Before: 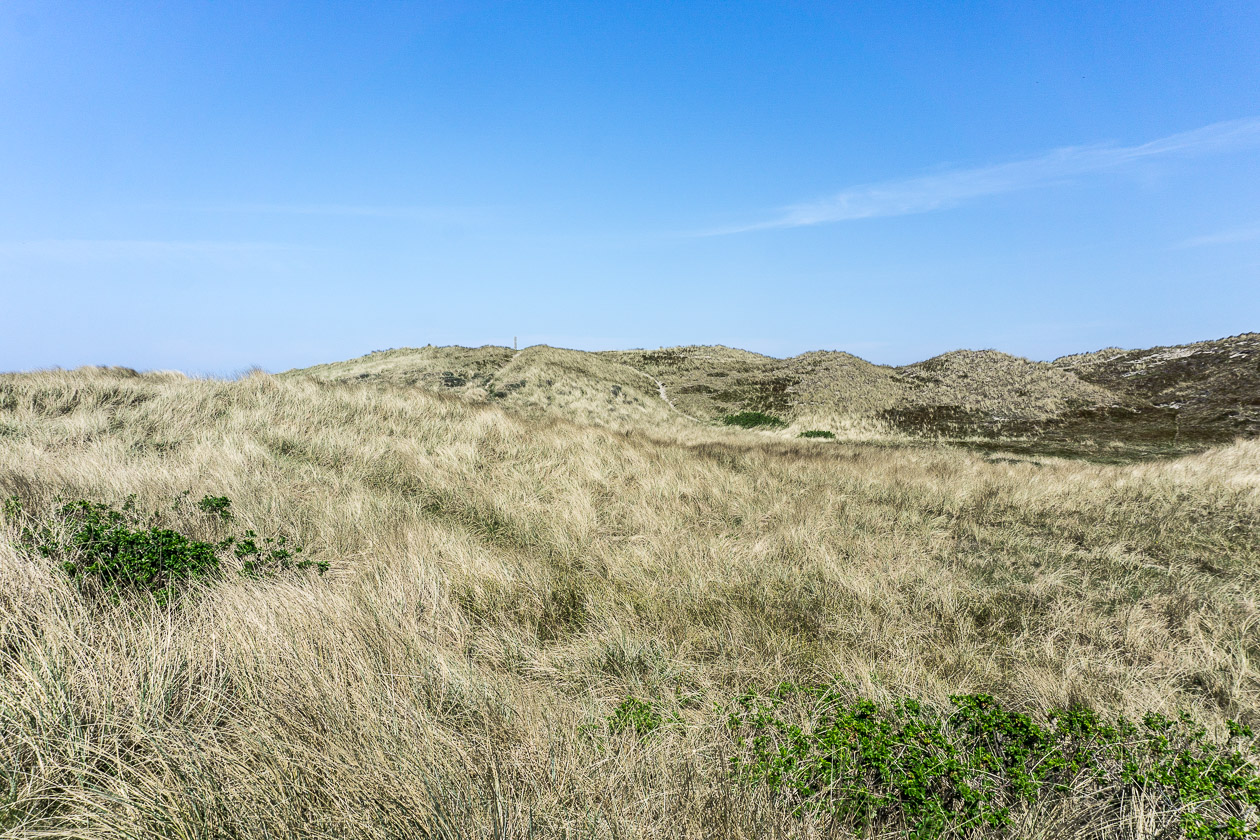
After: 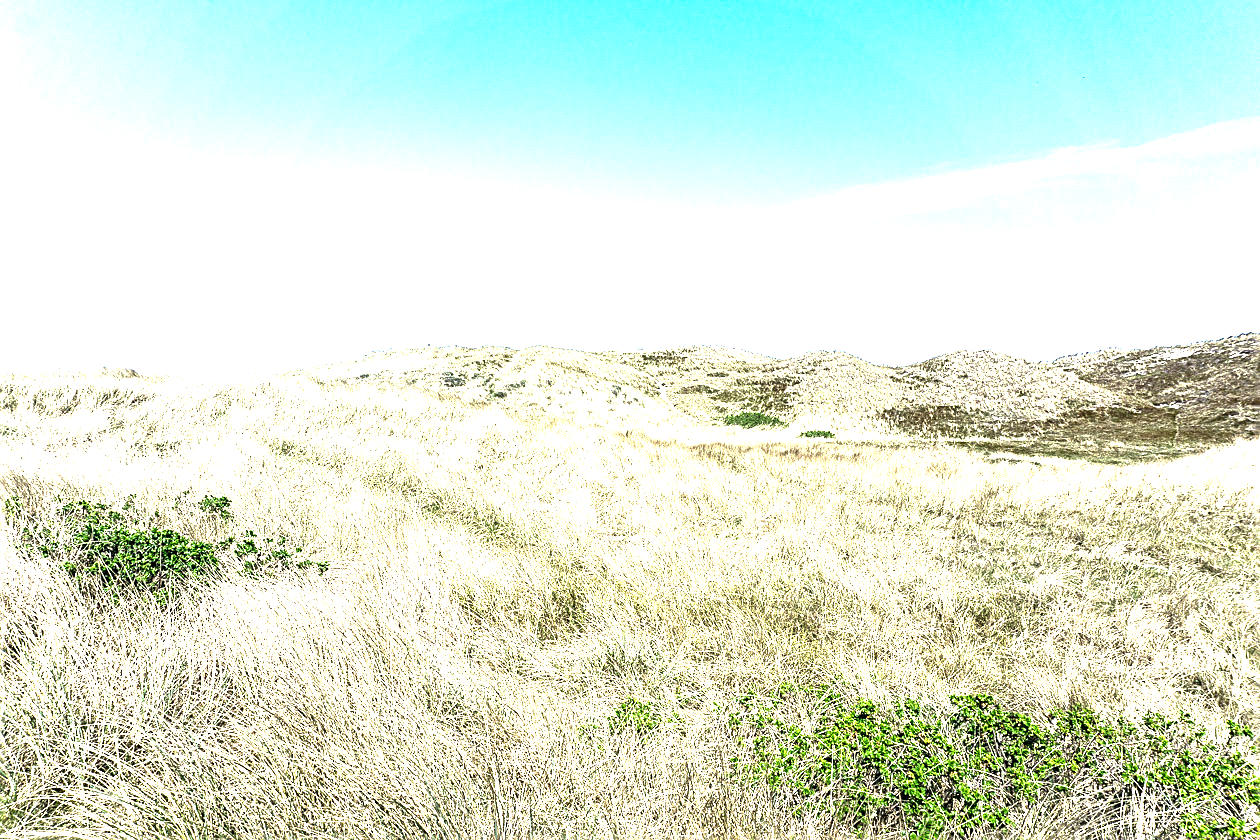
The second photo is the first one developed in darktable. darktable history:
exposure: exposure 2 EV, compensate highlight preservation false
sharpen: on, module defaults
